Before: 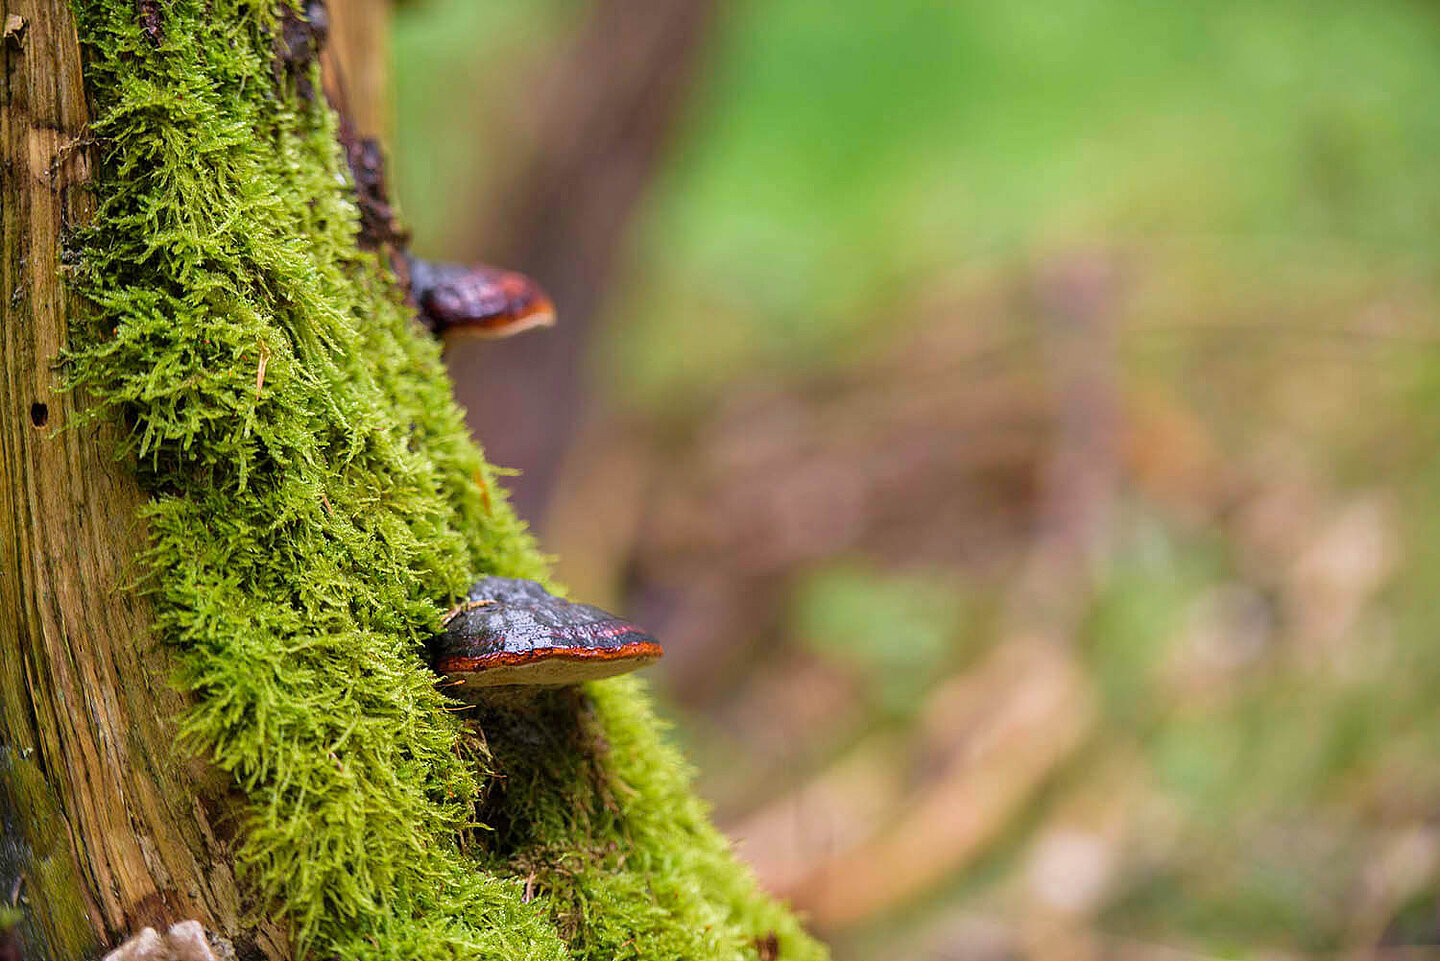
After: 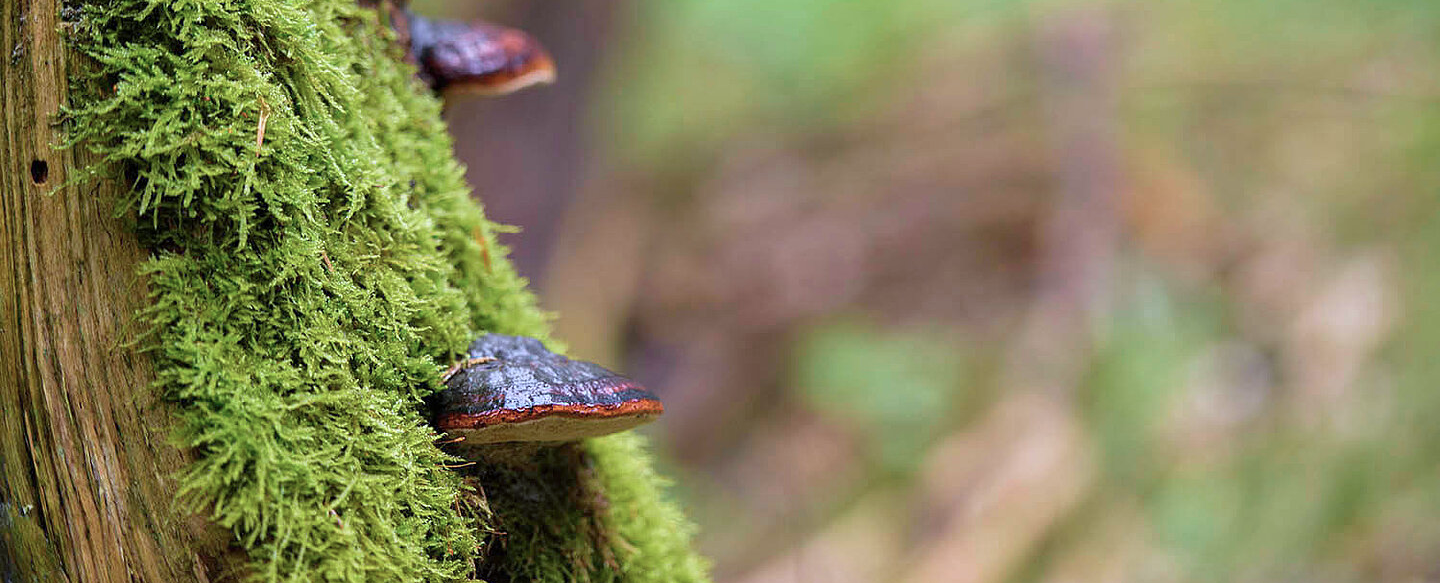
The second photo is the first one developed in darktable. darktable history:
crop and rotate: top 25.357%, bottom 13.942%
color calibration: illuminant as shot in camera, x 0.369, y 0.376, temperature 4328.46 K, gamut compression 3
